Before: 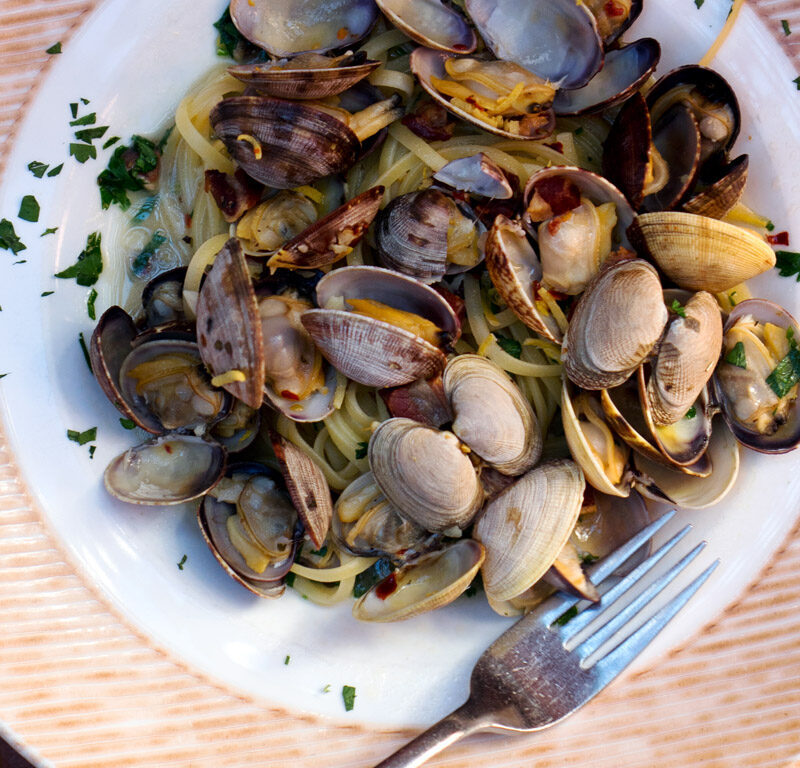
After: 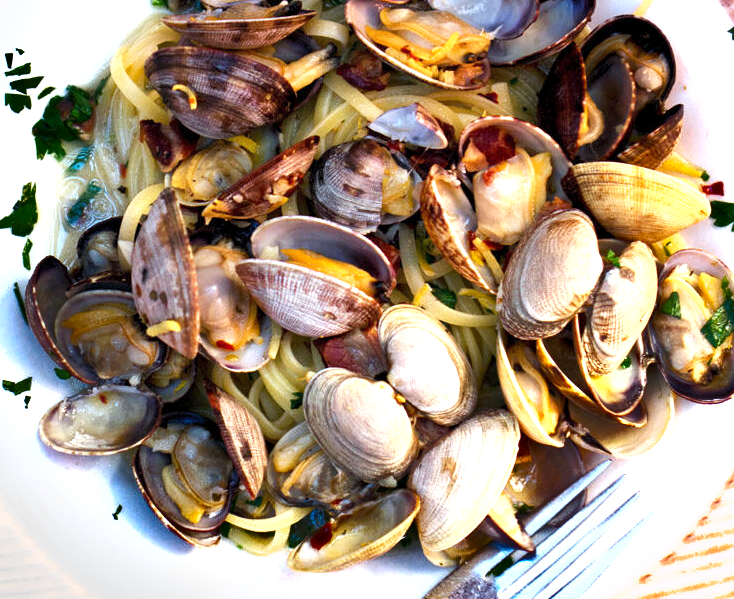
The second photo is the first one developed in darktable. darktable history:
levels: levels [0.018, 0.493, 1]
exposure: black level correction 0, exposure 1.2 EV, compensate exposure bias true, compensate highlight preservation false
crop: left 8.133%, top 6.619%, bottom 15.355%
shadows and highlights: low approximation 0.01, soften with gaussian
